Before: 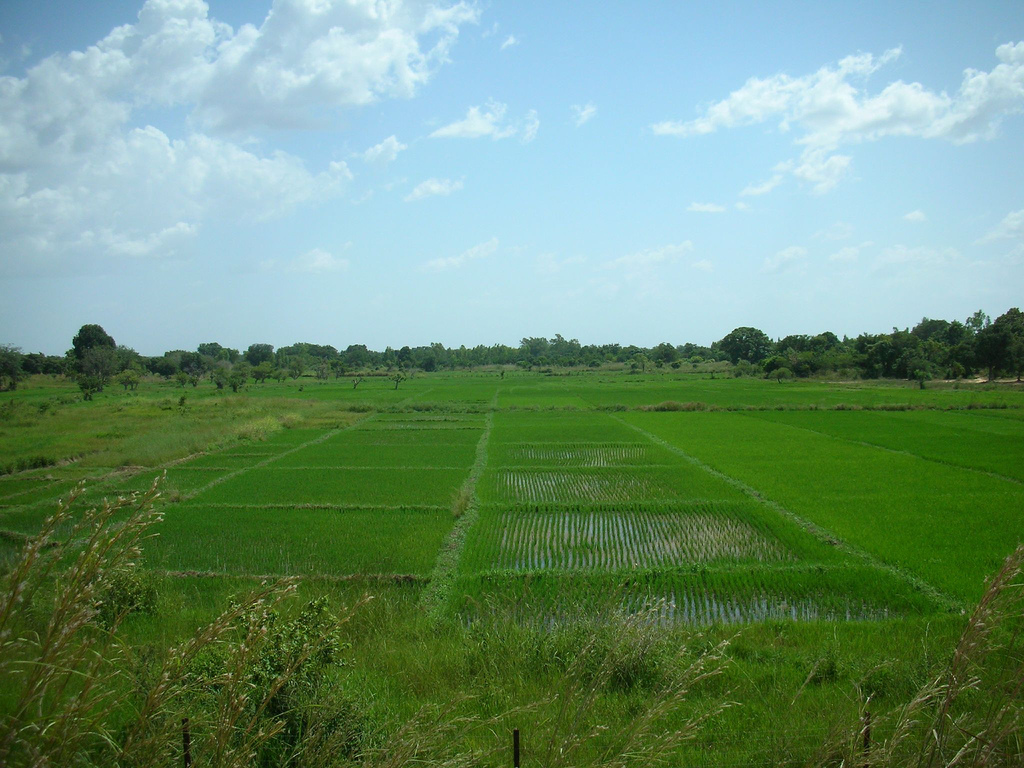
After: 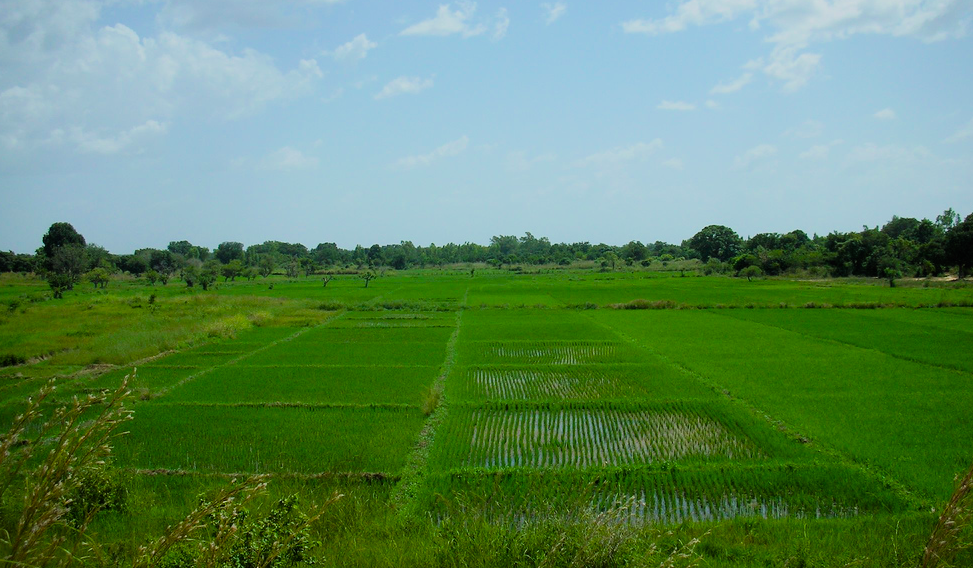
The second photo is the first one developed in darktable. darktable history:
crop and rotate: left 2.991%, top 13.302%, right 1.981%, bottom 12.636%
filmic rgb: black relative exposure -7.65 EV, white relative exposure 4.56 EV, hardness 3.61
color balance: lift [1, 1.001, 0.999, 1.001], gamma [1, 1.004, 1.007, 0.993], gain [1, 0.991, 0.987, 1.013], contrast 10%, output saturation 120%
